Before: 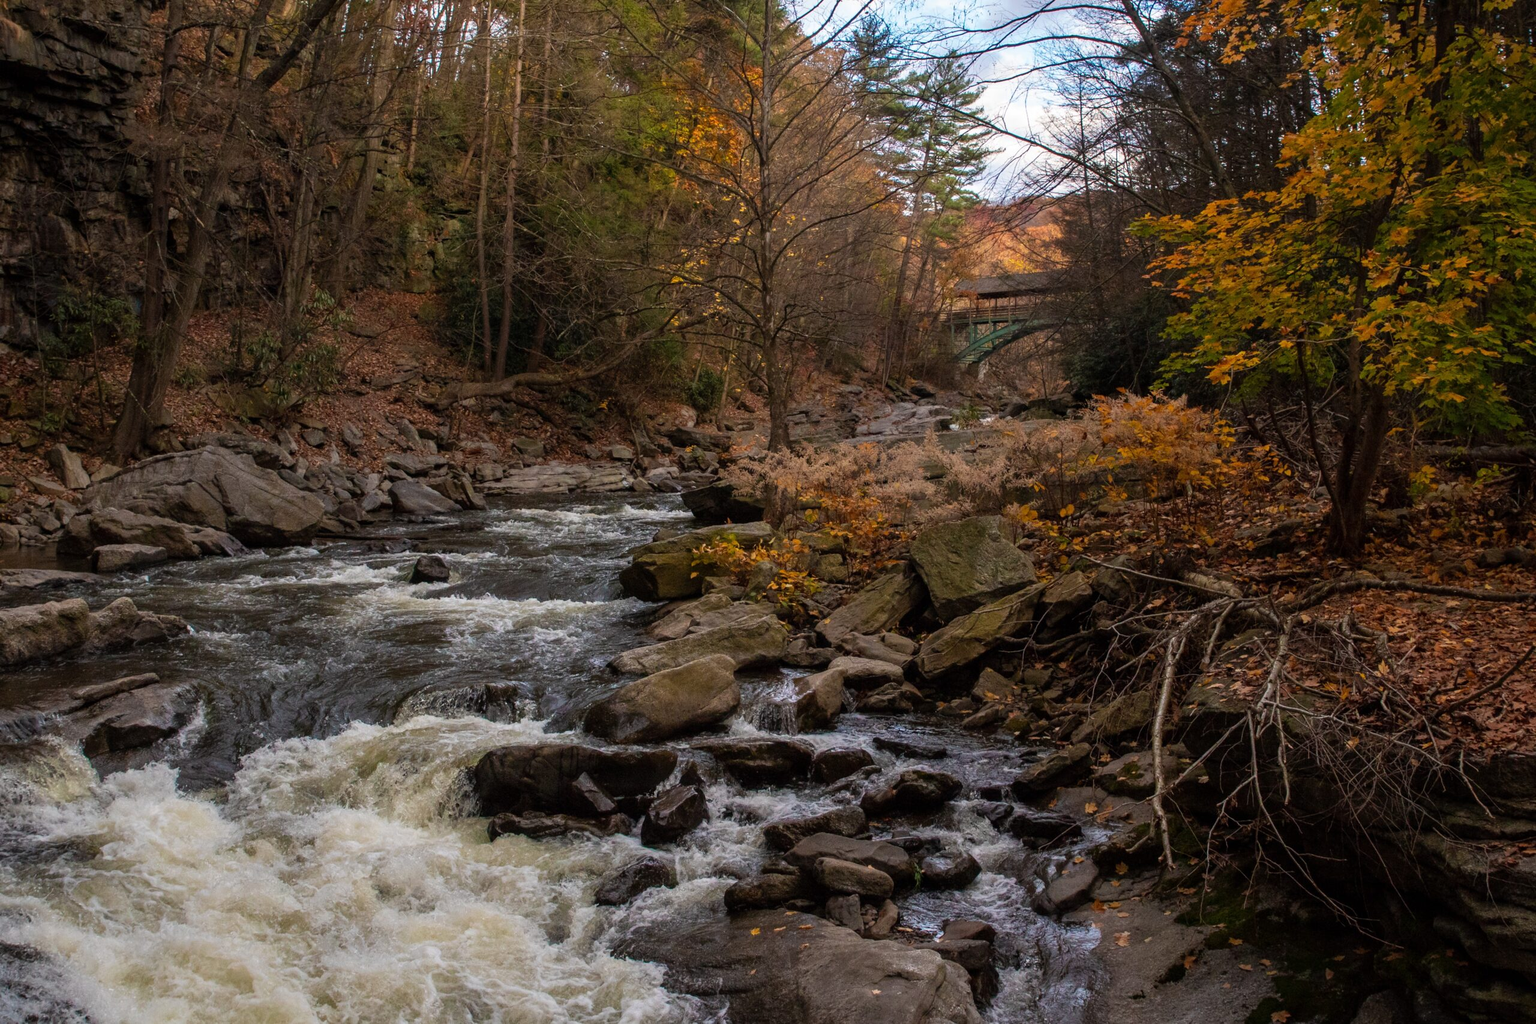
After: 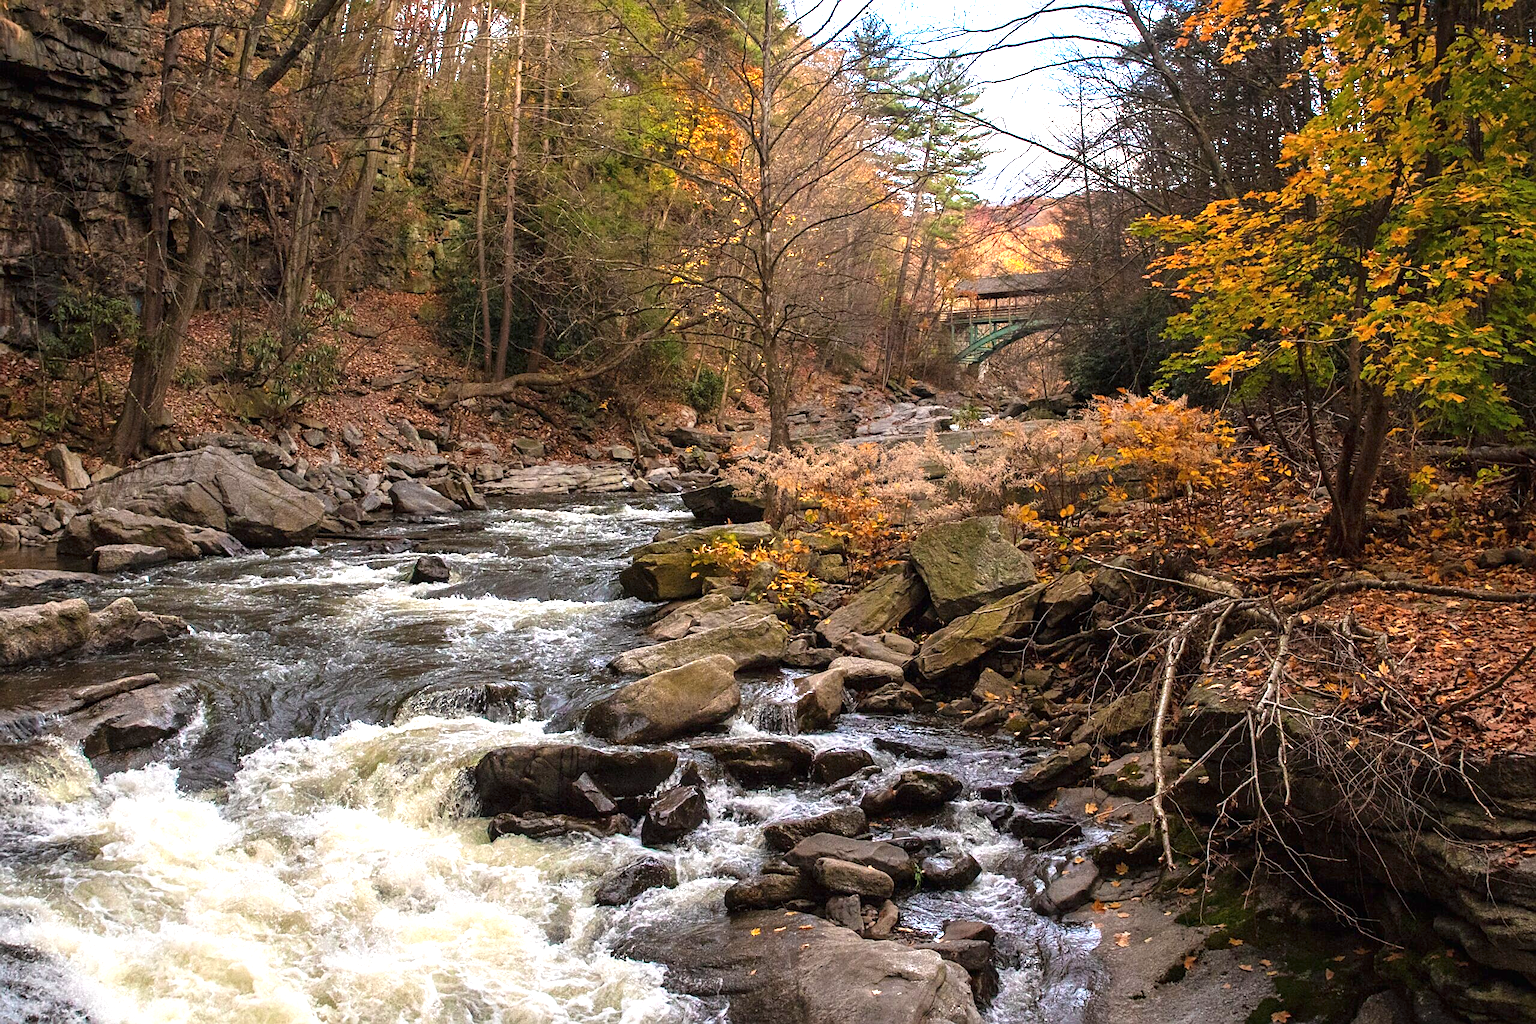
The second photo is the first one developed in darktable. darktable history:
sharpen: on, module defaults
exposure: black level correction 0, exposure 1.382 EV, compensate exposure bias true, compensate highlight preservation false
